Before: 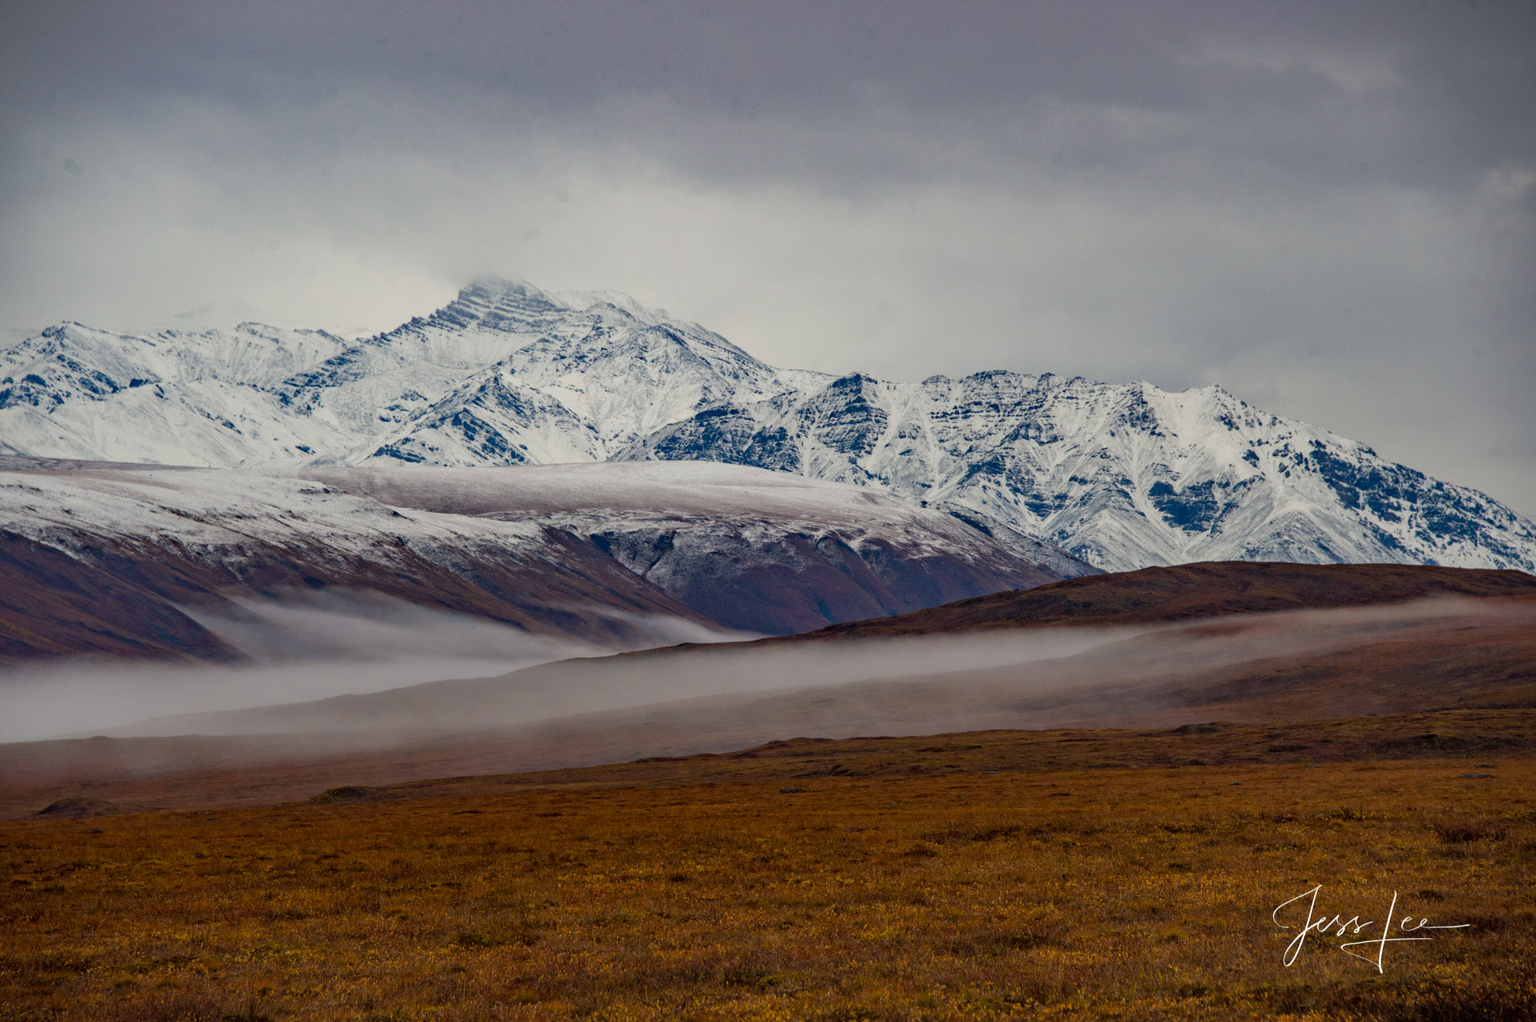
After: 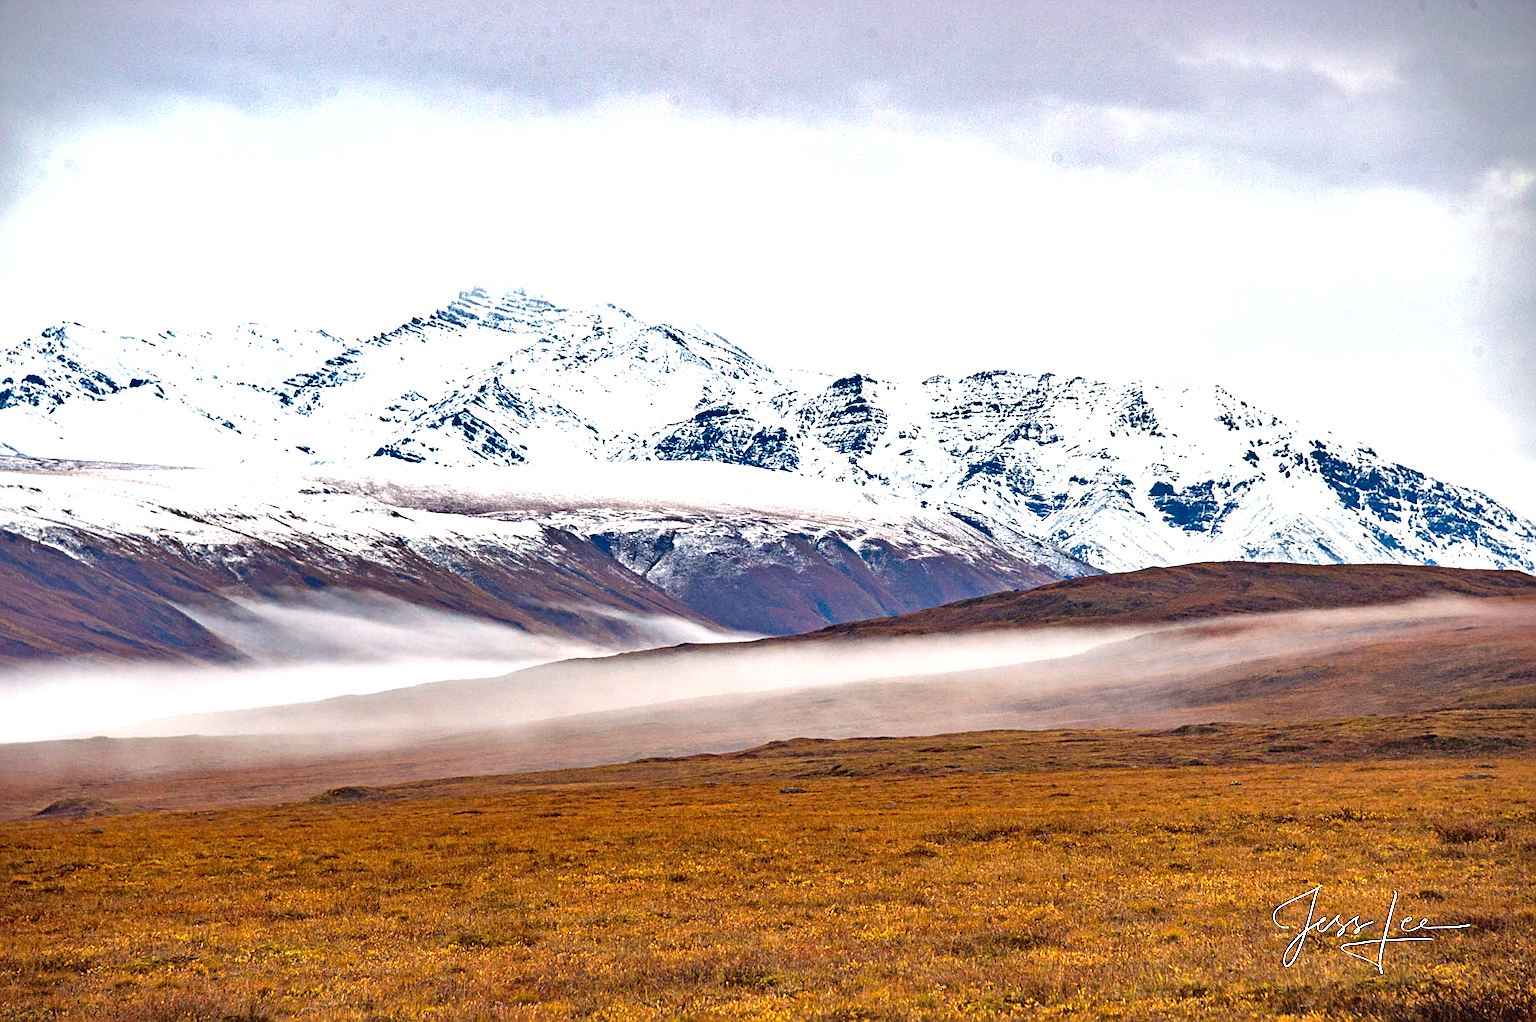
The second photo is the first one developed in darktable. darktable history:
shadows and highlights: shadows 48.46, highlights -40.83, soften with gaussian
exposure: exposure 1.993 EV, compensate highlight preservation false
sharpen: on, module defaults
